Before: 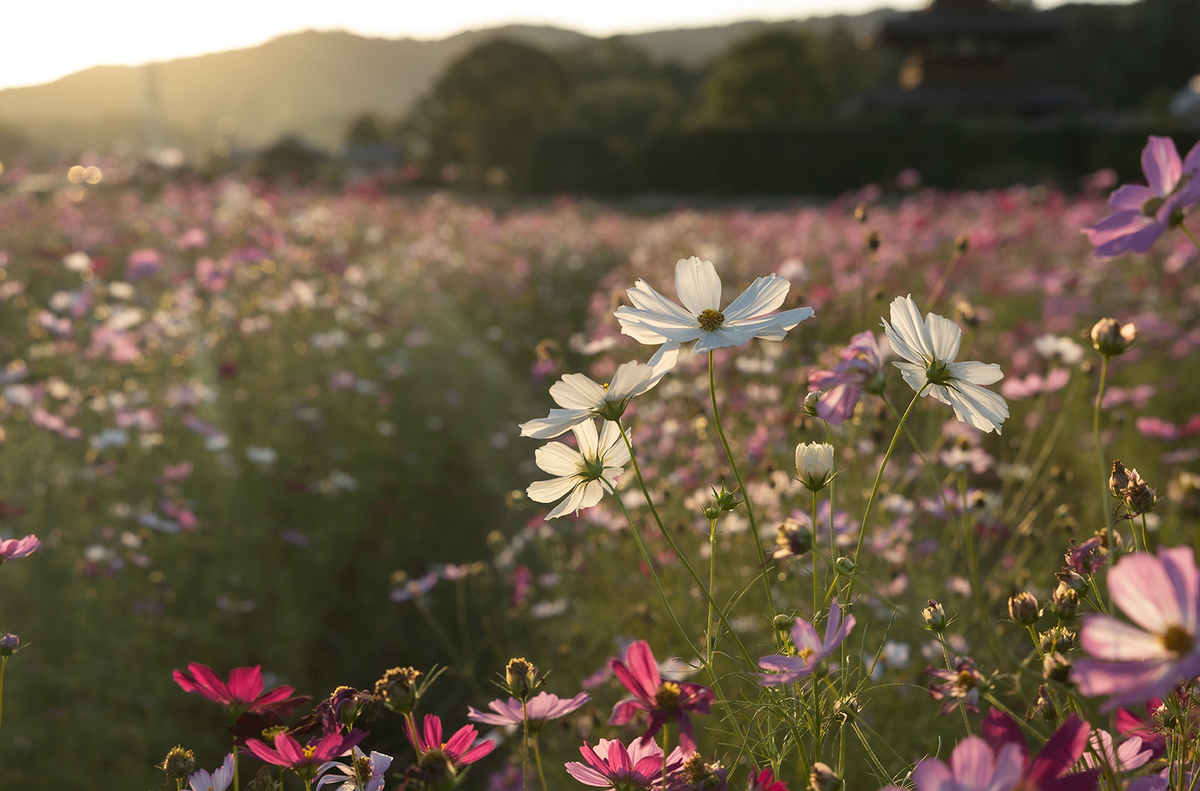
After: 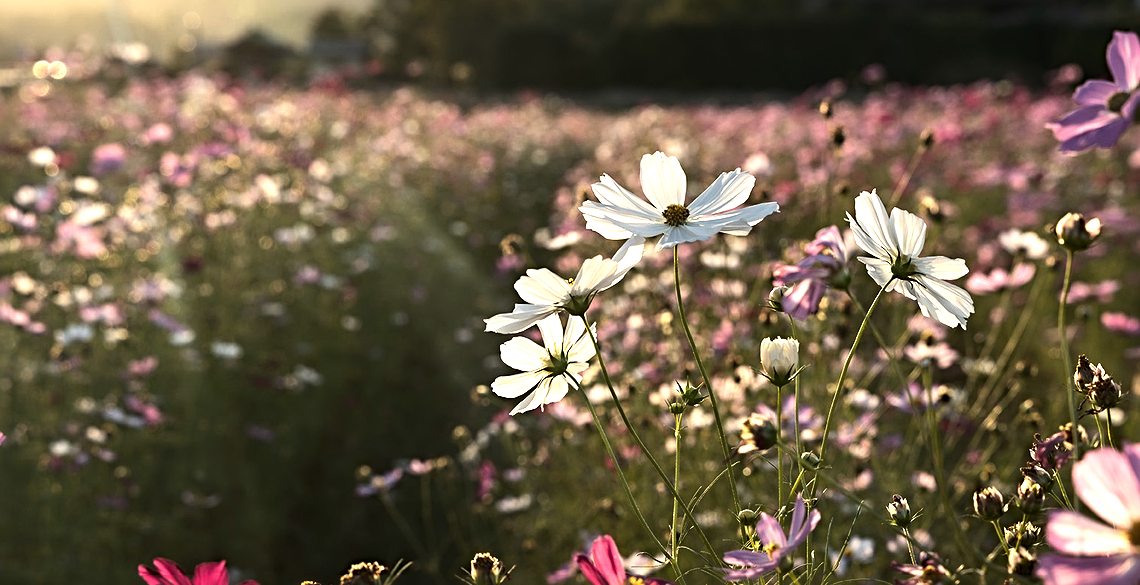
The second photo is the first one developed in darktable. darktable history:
crop and rotate: left 2.991%, top 13.302%, right 1.981%, bottom 12.636%
sharpen: radius 4
tone equalizer: -8 EV -1.08 EV, -7 EV -1.01 EV, -6 EV -0.867 EV, -5 EV -0.578 EV, -3 EV 0.578 EV, -2 EV 0.867 EV, -1 EV 1.01 EV, +0 EV 1.08 EV, edges refinement/feathering 500, mask exposure compensation -1.57 EV, preserve details no
